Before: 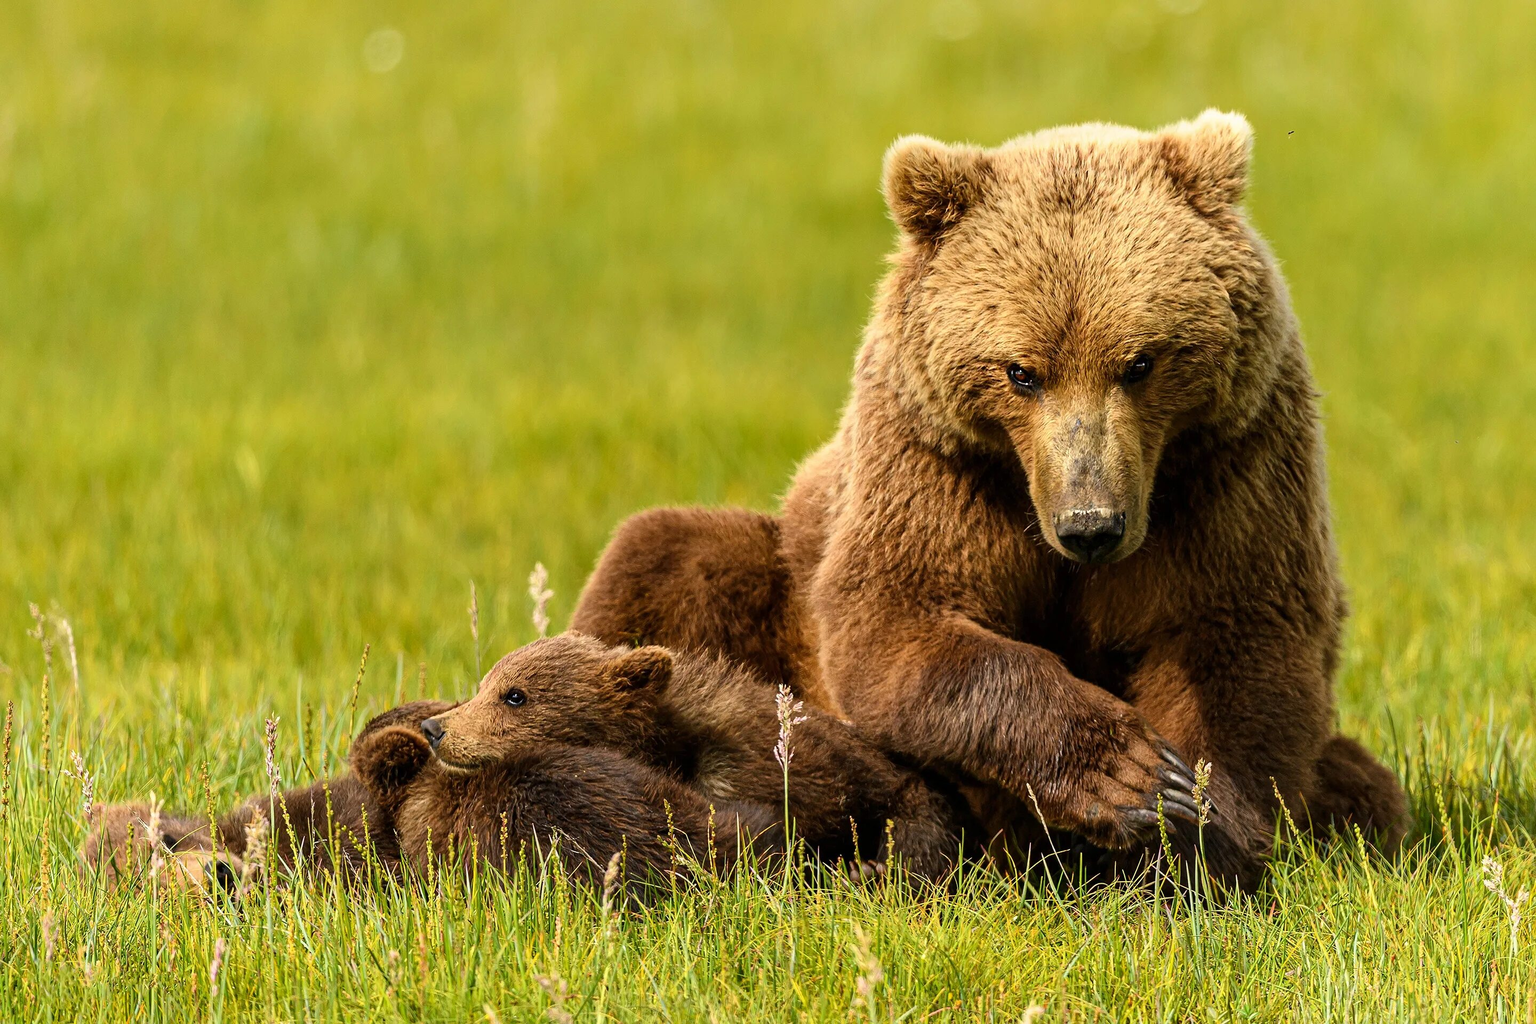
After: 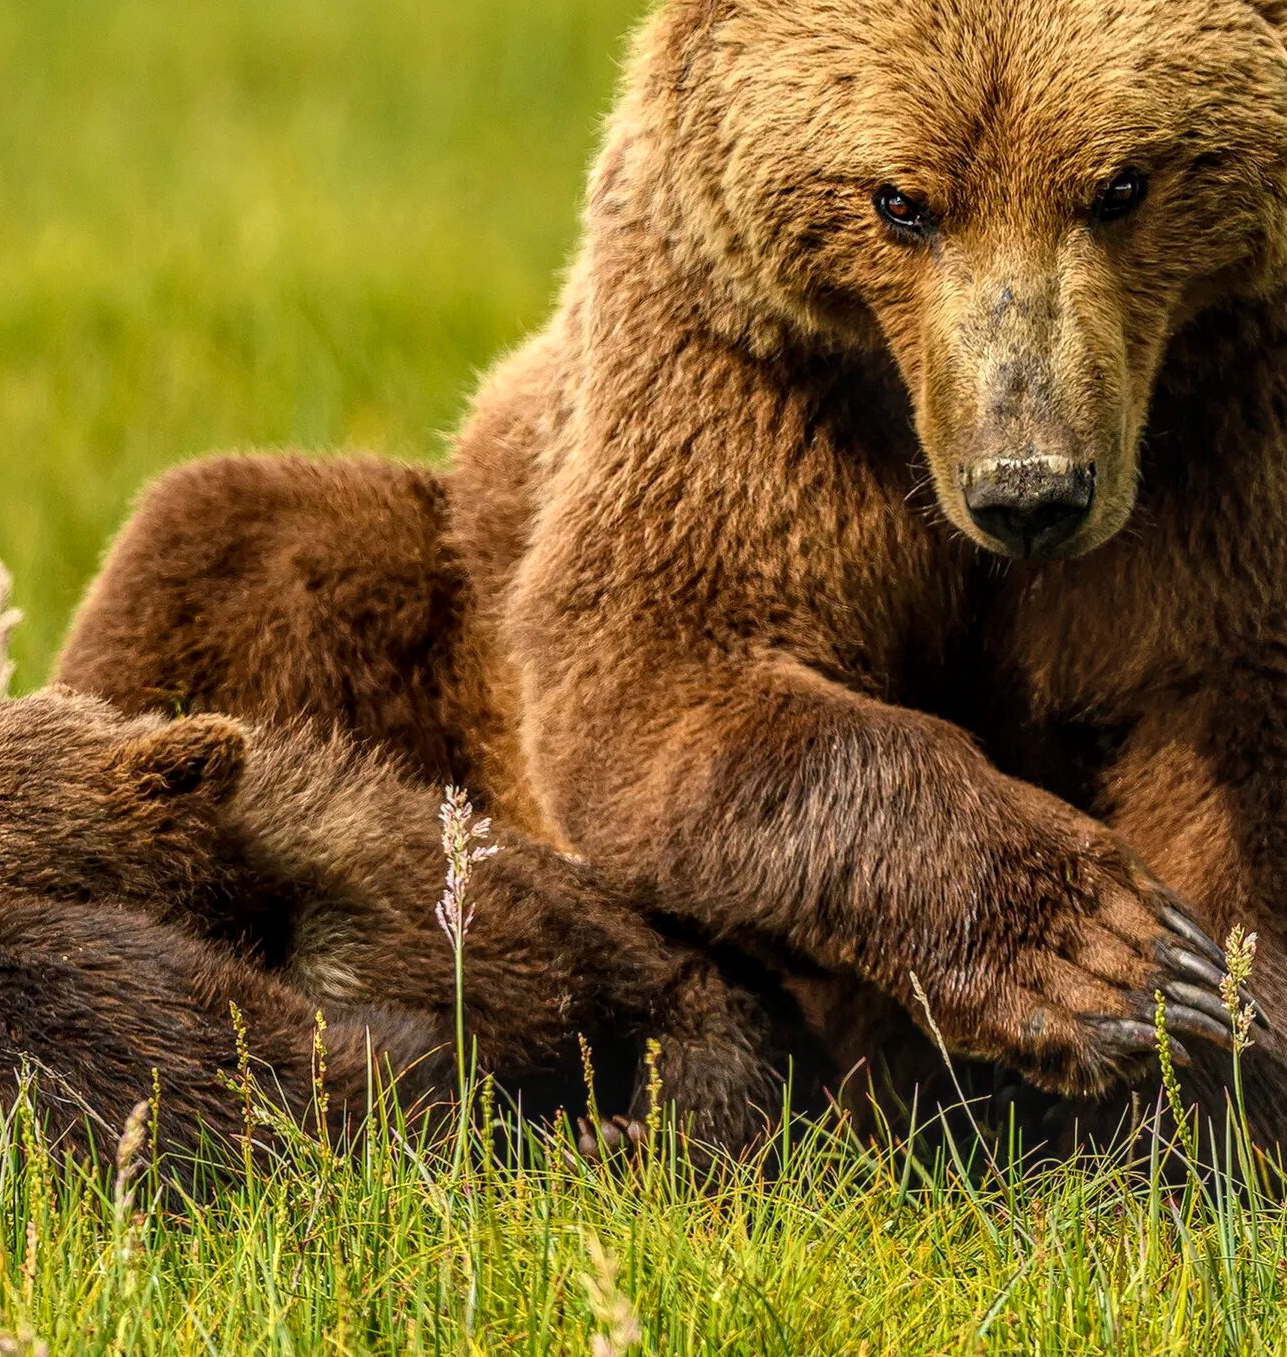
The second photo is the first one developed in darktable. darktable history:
local contrast: highlights 3%, shadows 4%, detail 133%
crop: left 35.257%, top 25.886%, right 20.055%, bottom 3.431%
tone curve: color space Lab, independent channels, preserve colors none
